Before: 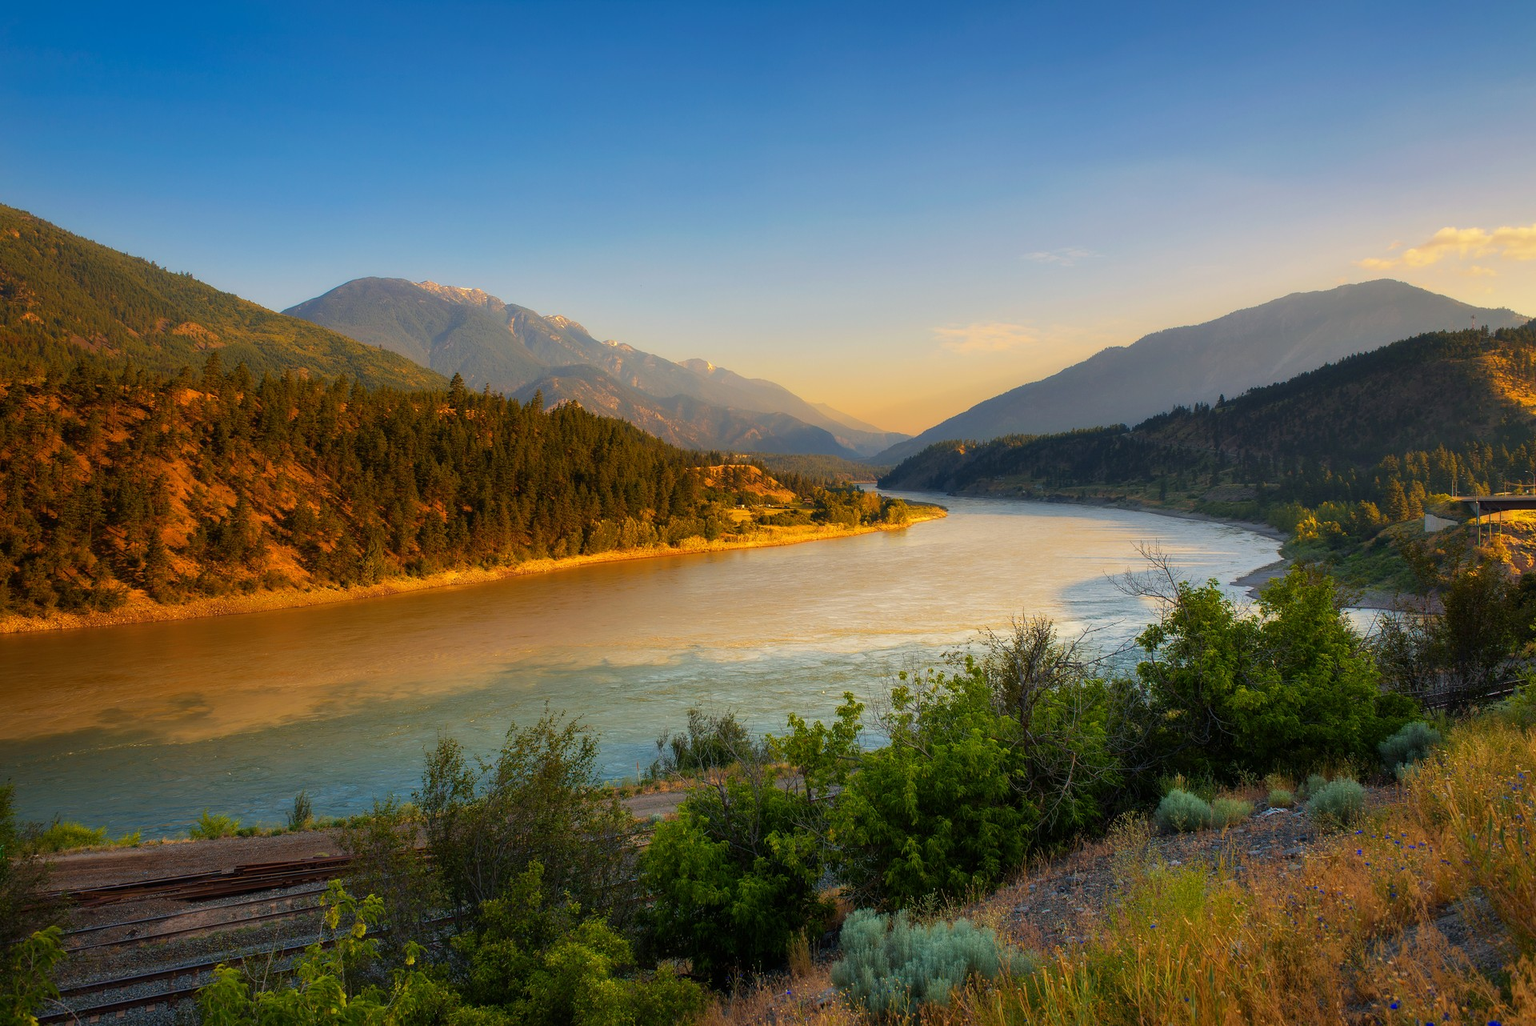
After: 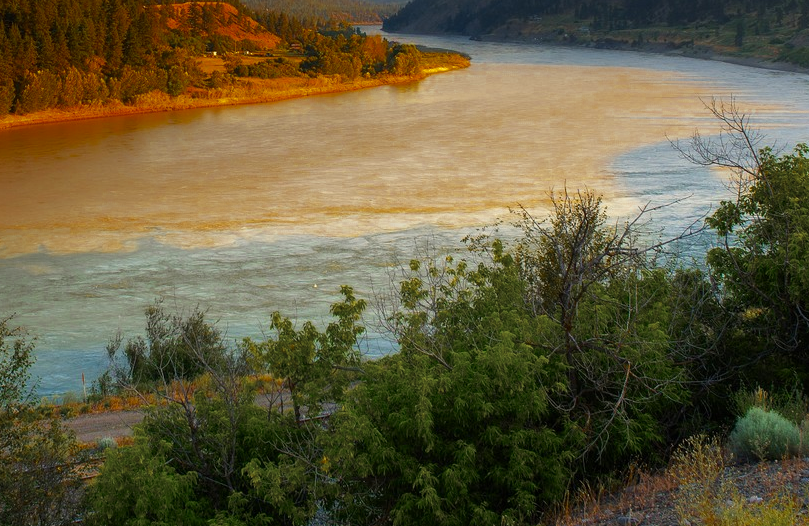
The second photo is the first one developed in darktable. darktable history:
crop: left 37.221%, top 45.169%, right 20.63%, bottom 13.777%
color zones: curves: ch0 [(0.11, 0.396) (0.195, 0.36) (0.25, 0.5) (0.303, 0.412) (0.357, 0.544) (0.75, 0.5) (0.967, 0.328)]; ch1 [(0, 0.468) (0.112, 0.512) (0.202, 0.6) (0.25, 0.5) (0.307, 0.352) (0.357, 0.544) (0.75, 0.5) (0.963, 0.524)]
tone equalizer: on, module defaults
